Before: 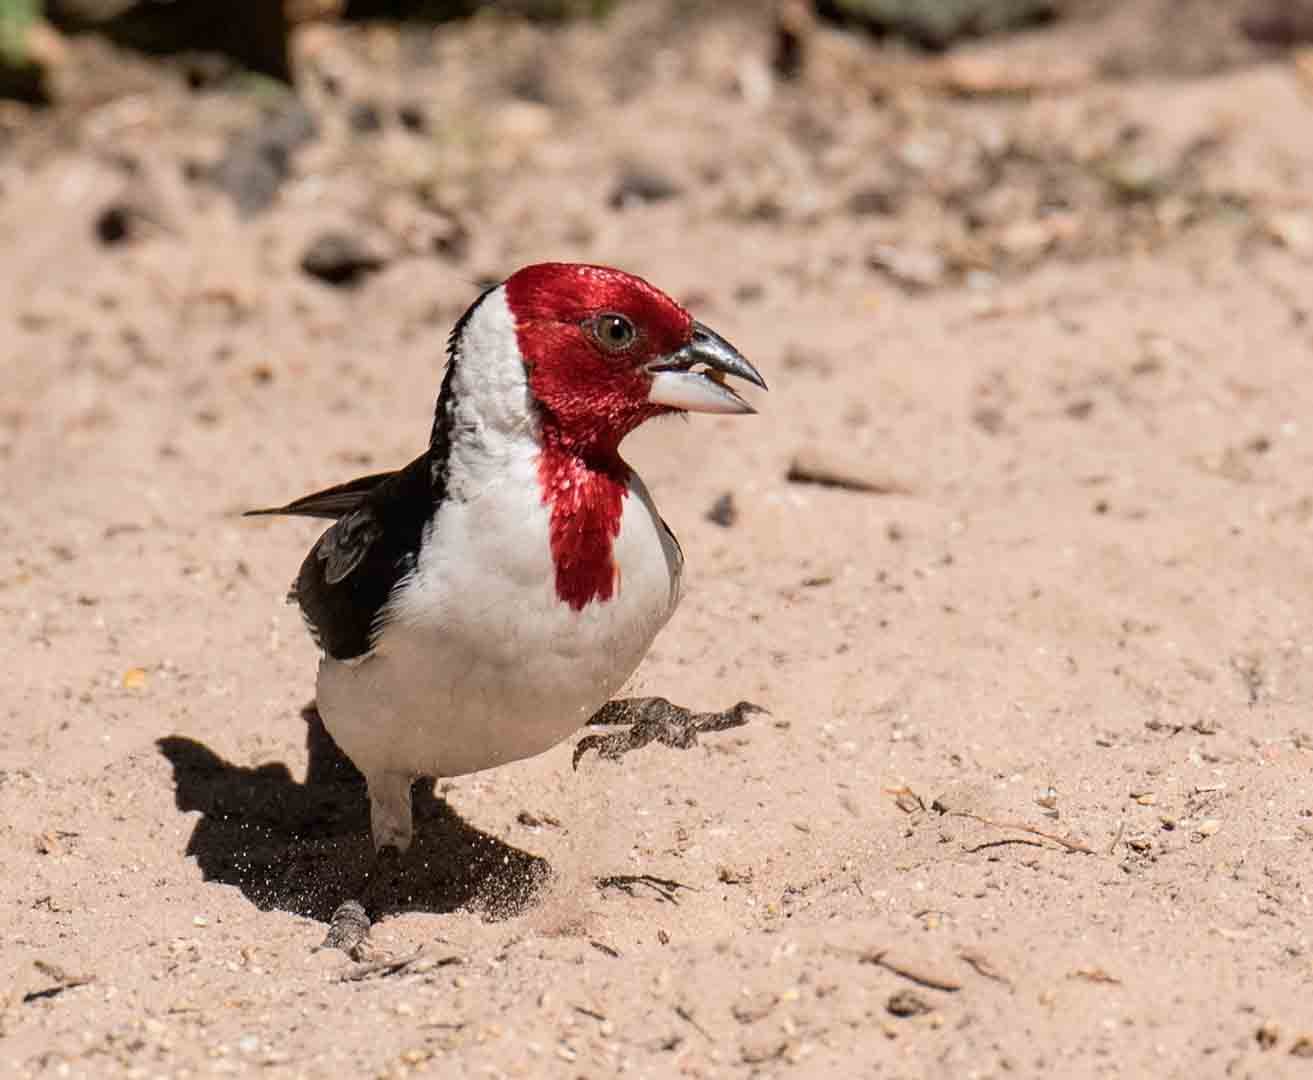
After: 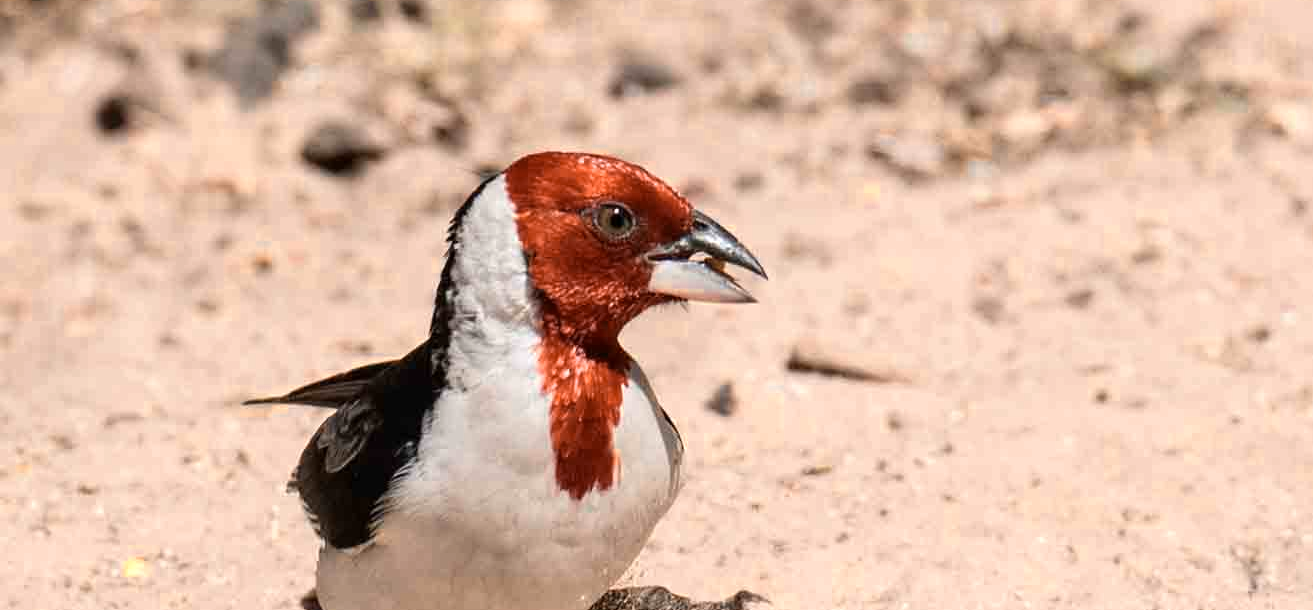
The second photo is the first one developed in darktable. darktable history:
crop and rotate: top 10.434%, bottom 32.998%
color zones: curves: ch0 [(0.018, 0.548) (0.197, 0.654) (0.425, 0.447) (0.605, 0.658) (0.732, 0.579)]; ch1 [(0.105, 0.531) (0.224, 0.531) (0.386, 0.39) (0.618, 0.456) (0.732, 0.456) (0.956, 0.421)]; ch2 [(0.039, 0.583) (0.215, 0.465) (0.399, 0.544) (0.465, 0.548) (0.614, 0.447) (0.724, 0.43) (0.882, 0.623) (0.956, 0.632)]
